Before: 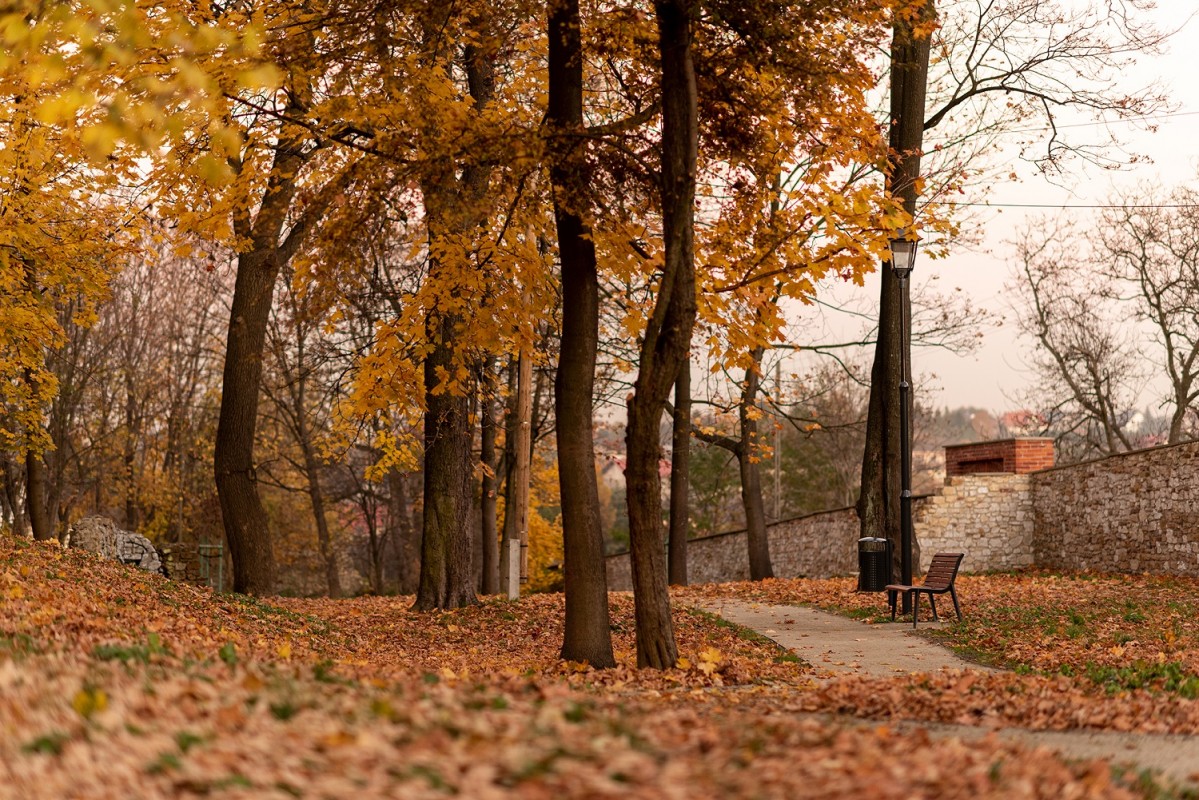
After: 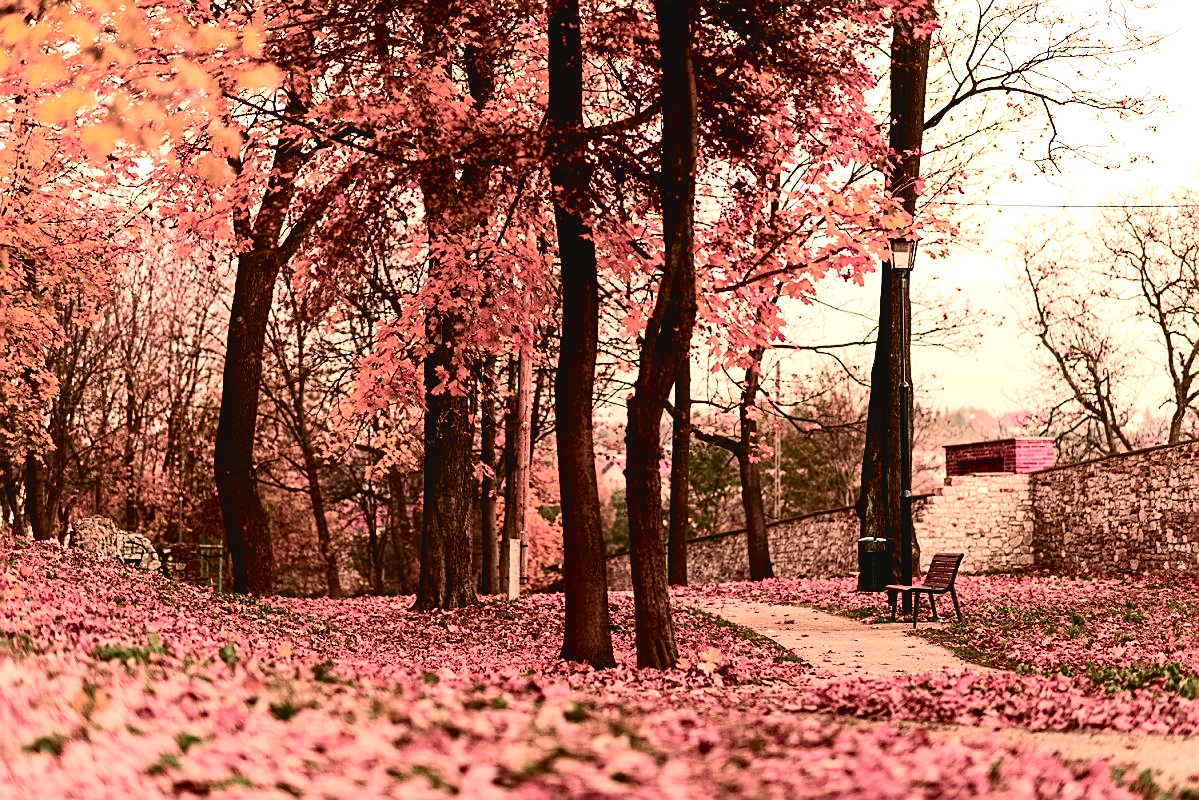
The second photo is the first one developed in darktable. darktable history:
tone curve: curves: ch0 [(0, 0.039) (0.113, 0.081) (0.204, 0.204) (0.498, 0.608) (0.709, 0.819) (0.984, 0.961)]; ch1 [(0, 0) (0.172, 0.123) (0.317, 0.272) (0.414, 0.382) (0.476, 0.479) (0.505, 0.501) (0.528, 0.54) (0.618, 0.647) (0.709, 0.764) (1, 1)]; ch2 [(0, 0) (0.411, 0.424) (0.492, 0.502) (0.521, 0.513) (0.537, 0.57) (0.686, 0.638) (1, 1)], color space Lab, independent channels, preserve colors none
sharpen: on, module defaults
tone equalizer: -8 EV -1.08 EV, -7 EV -1.01 EV, -6 EV -0.867 EV, -5 EV -0.578 EV, -3 EV 0.578 EV, -2 EV 0.867 EV, -1 EV 1.01 EV, +0 EV 1.08 EV, edges refinement/feathering 500, mask exposure compensation -1.57 EV, preserve details no
color zones: curves: ch1 [(0.263, 0.53) (0.376, 0.287) (0.487, 0.512) (0.748, 0.547) (1, 0.513)]; ch2 [(0.262, 0.45) (0.751, 0.477)], mix 31.98%
